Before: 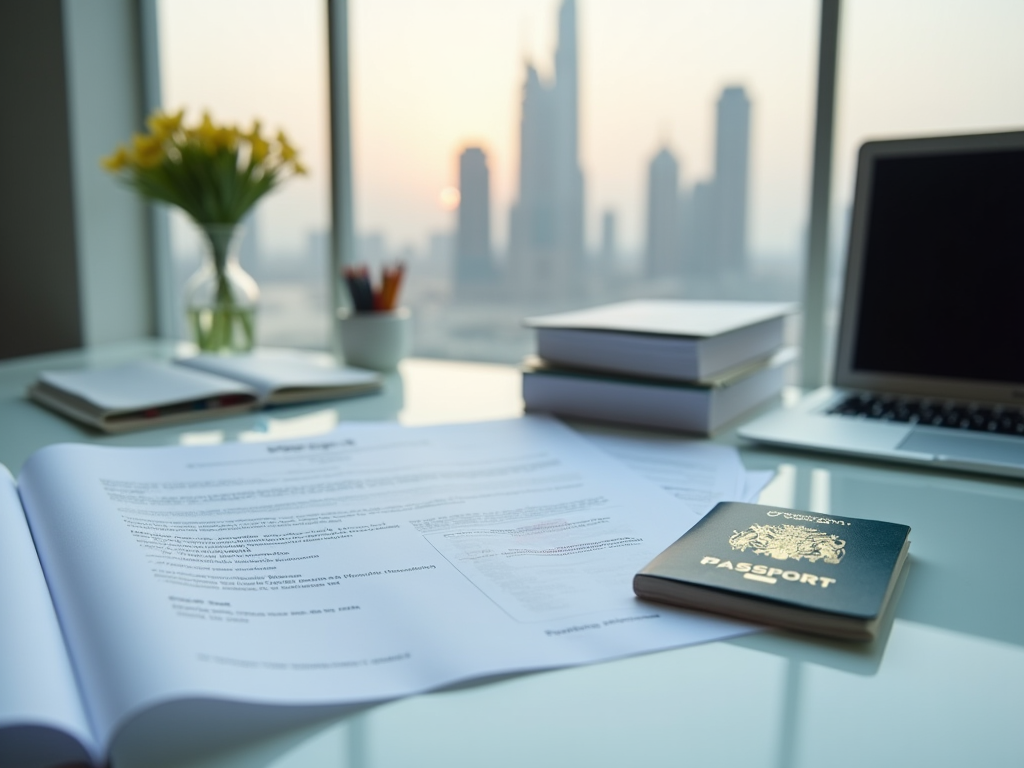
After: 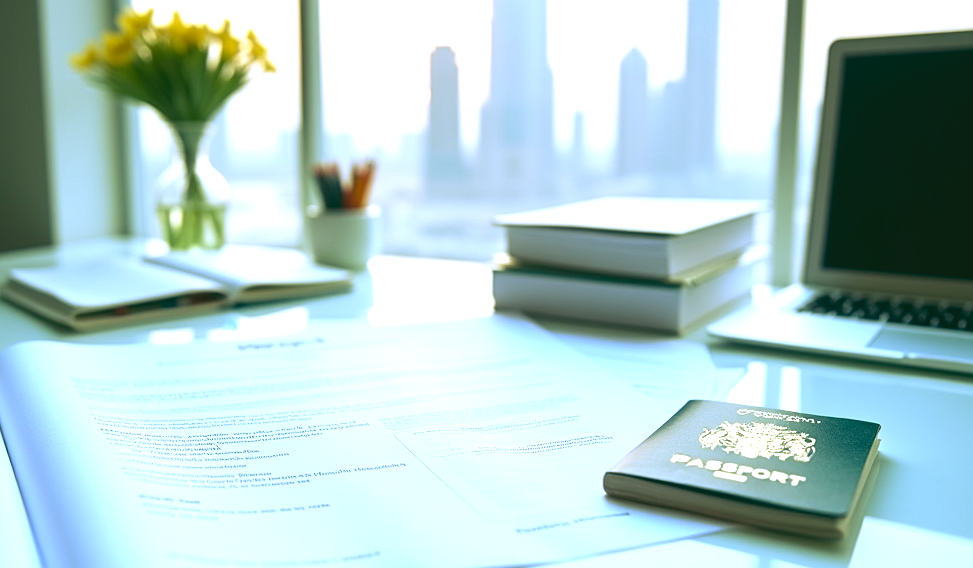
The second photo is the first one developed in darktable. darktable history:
sharpen: radius 1.272, amount 0.305, threshold 0
crop and rotate: left 2.991%, top 13.302%, right 1.981%, bottom 12.636%
exposure: black level correction 0, exposure 1.4 EV, compensate highlight preservation false
rgb curve: curves: ch0 [(0.123, 0.061) (0.995, 0.887)]; ch1 [(0.06, 0.116) (1, 0.906)]; ch2 [(0, 0) (0.824, 0.69) (1, 1)], mode RGB, independent channels, compensate middle gray true
